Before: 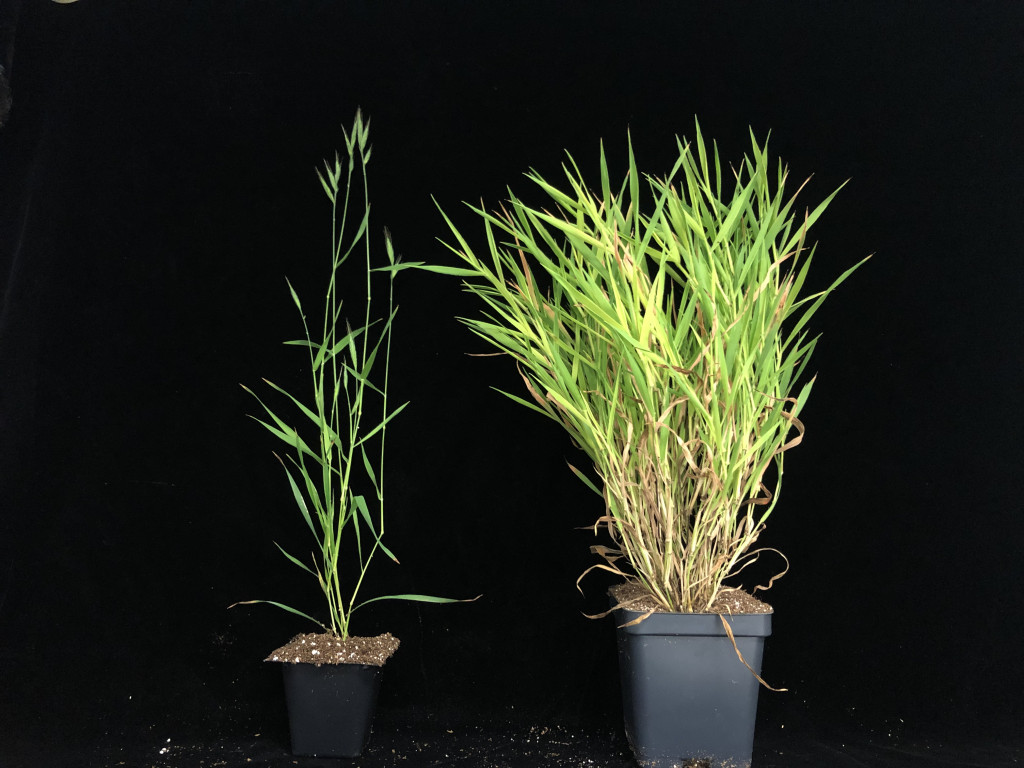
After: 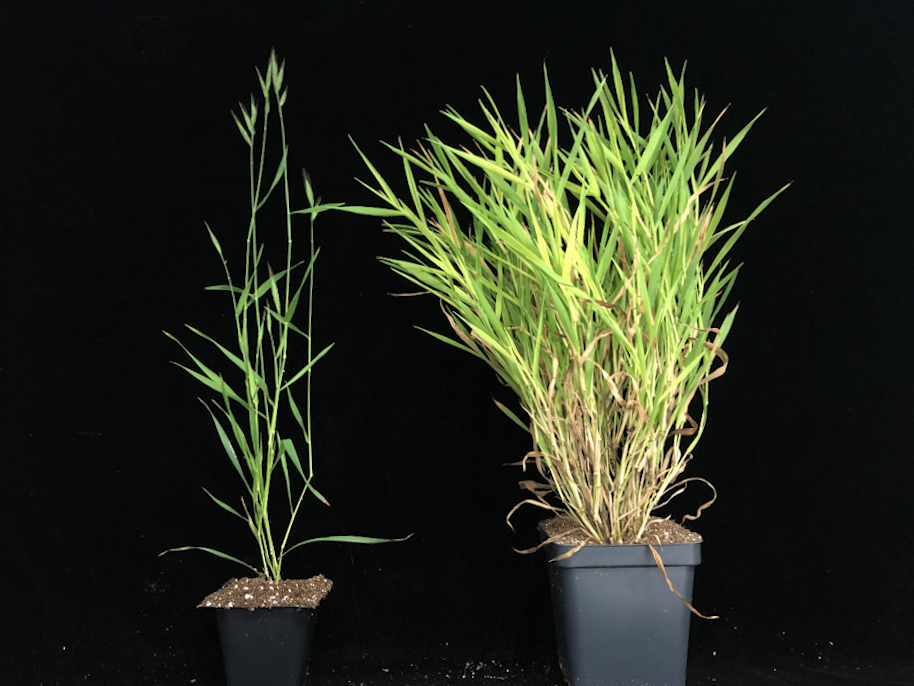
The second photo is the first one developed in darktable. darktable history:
rotate and perspective: rotation 0.174°, lens shift (vertical) 0.013, lens shift (horizontal) 0.019, shear 0.001, automatic cropping original format, crop left 0.007, crop right 0.991, crop top 0.016, crop bottom 0.997
crop and rotate: angle 1.96°, left 5.673%, top 5.673%
